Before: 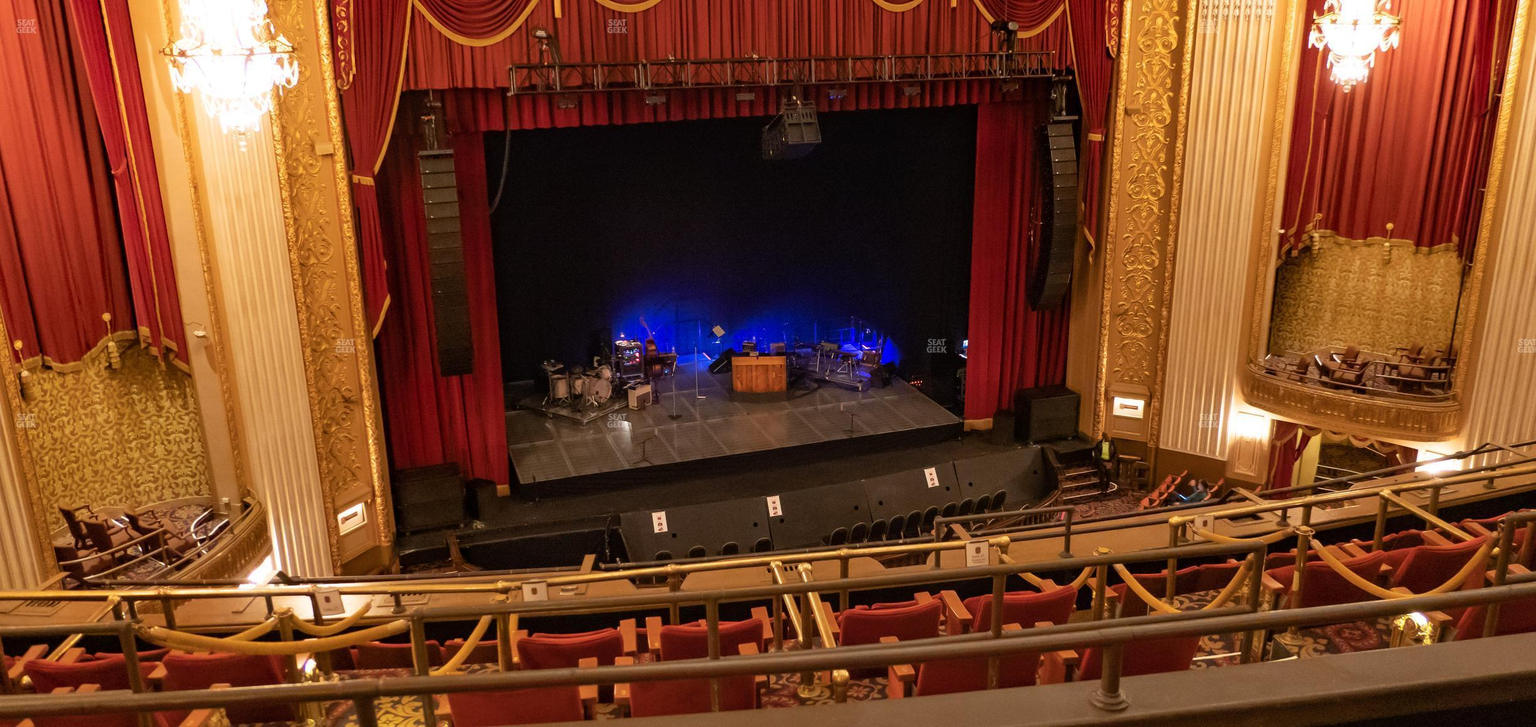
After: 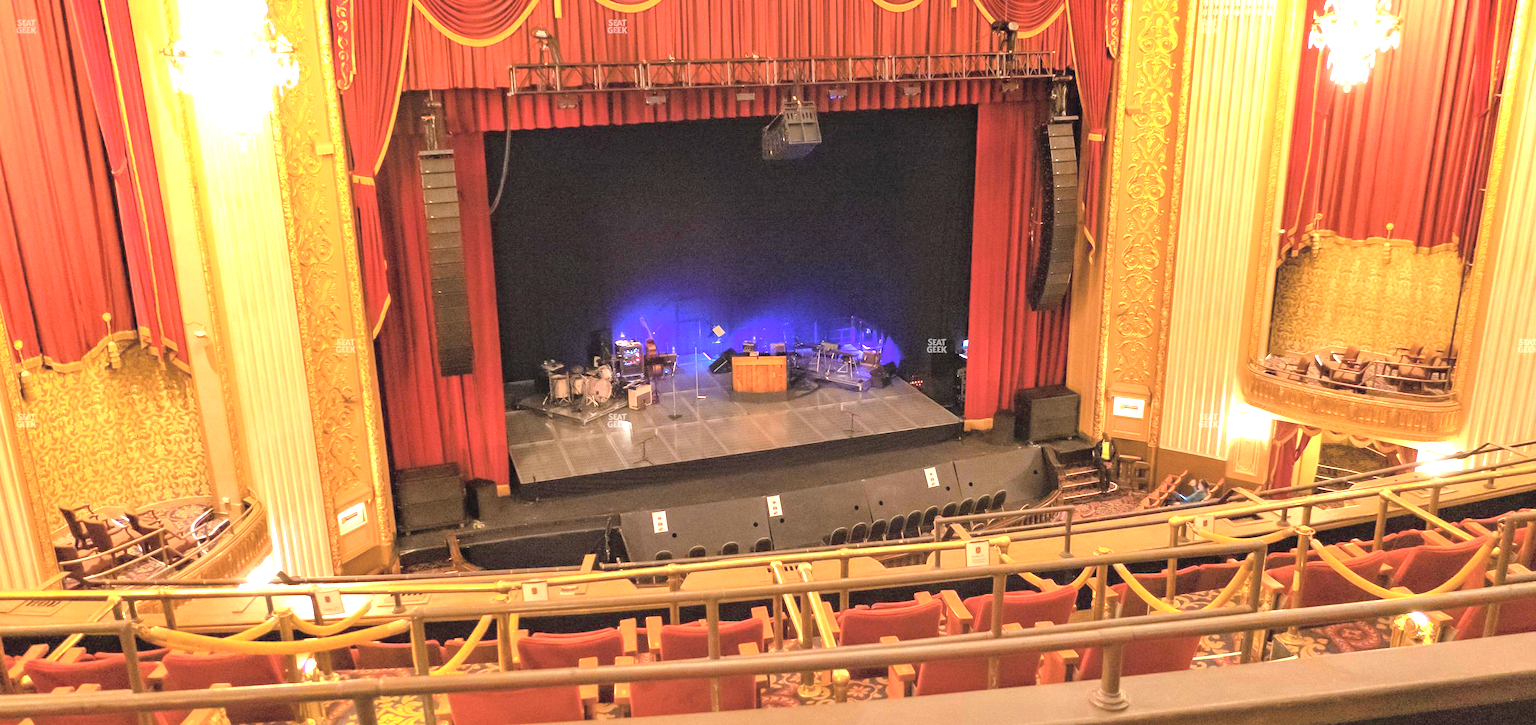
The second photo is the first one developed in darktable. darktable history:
crop: bottom 0.071%
exposure: black level correction 0, exposure 1.5 EV, compensate highlight preservation false
contrast brightness saturation: brightness 0.28
